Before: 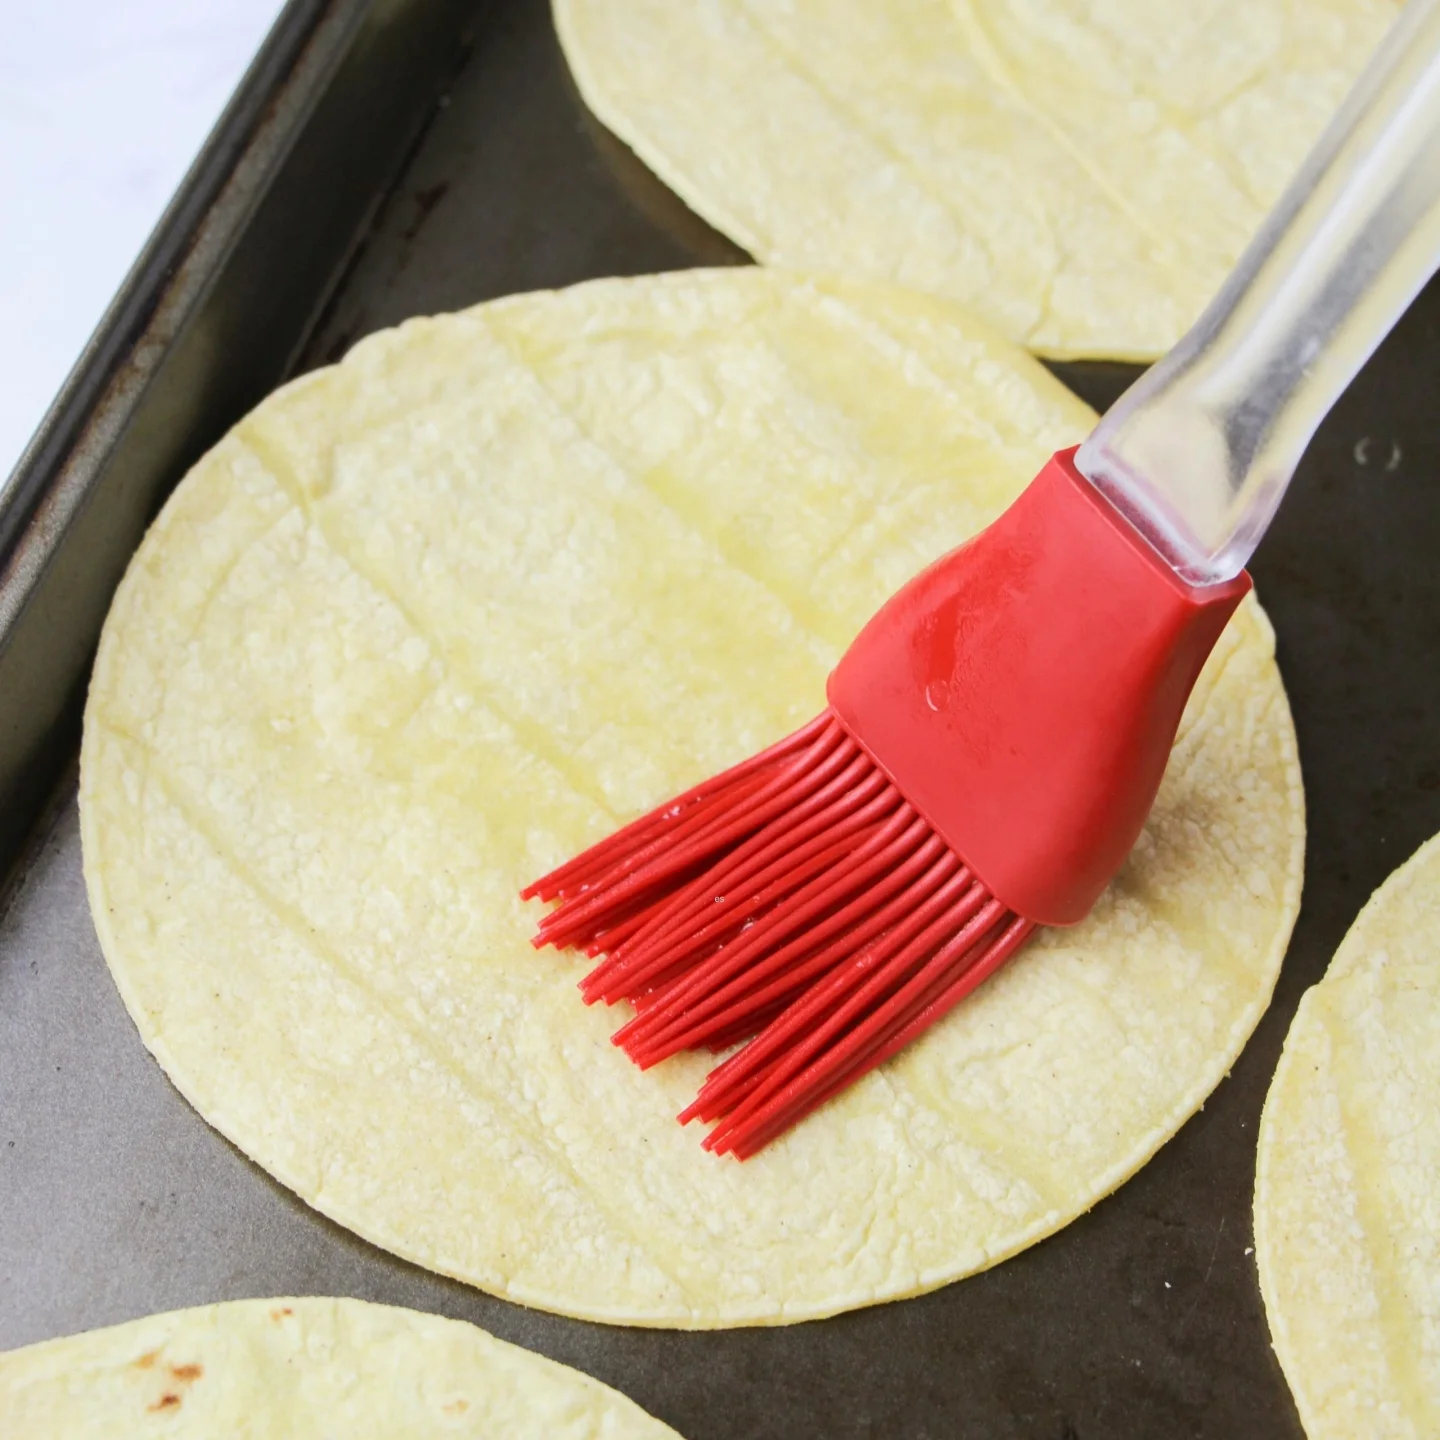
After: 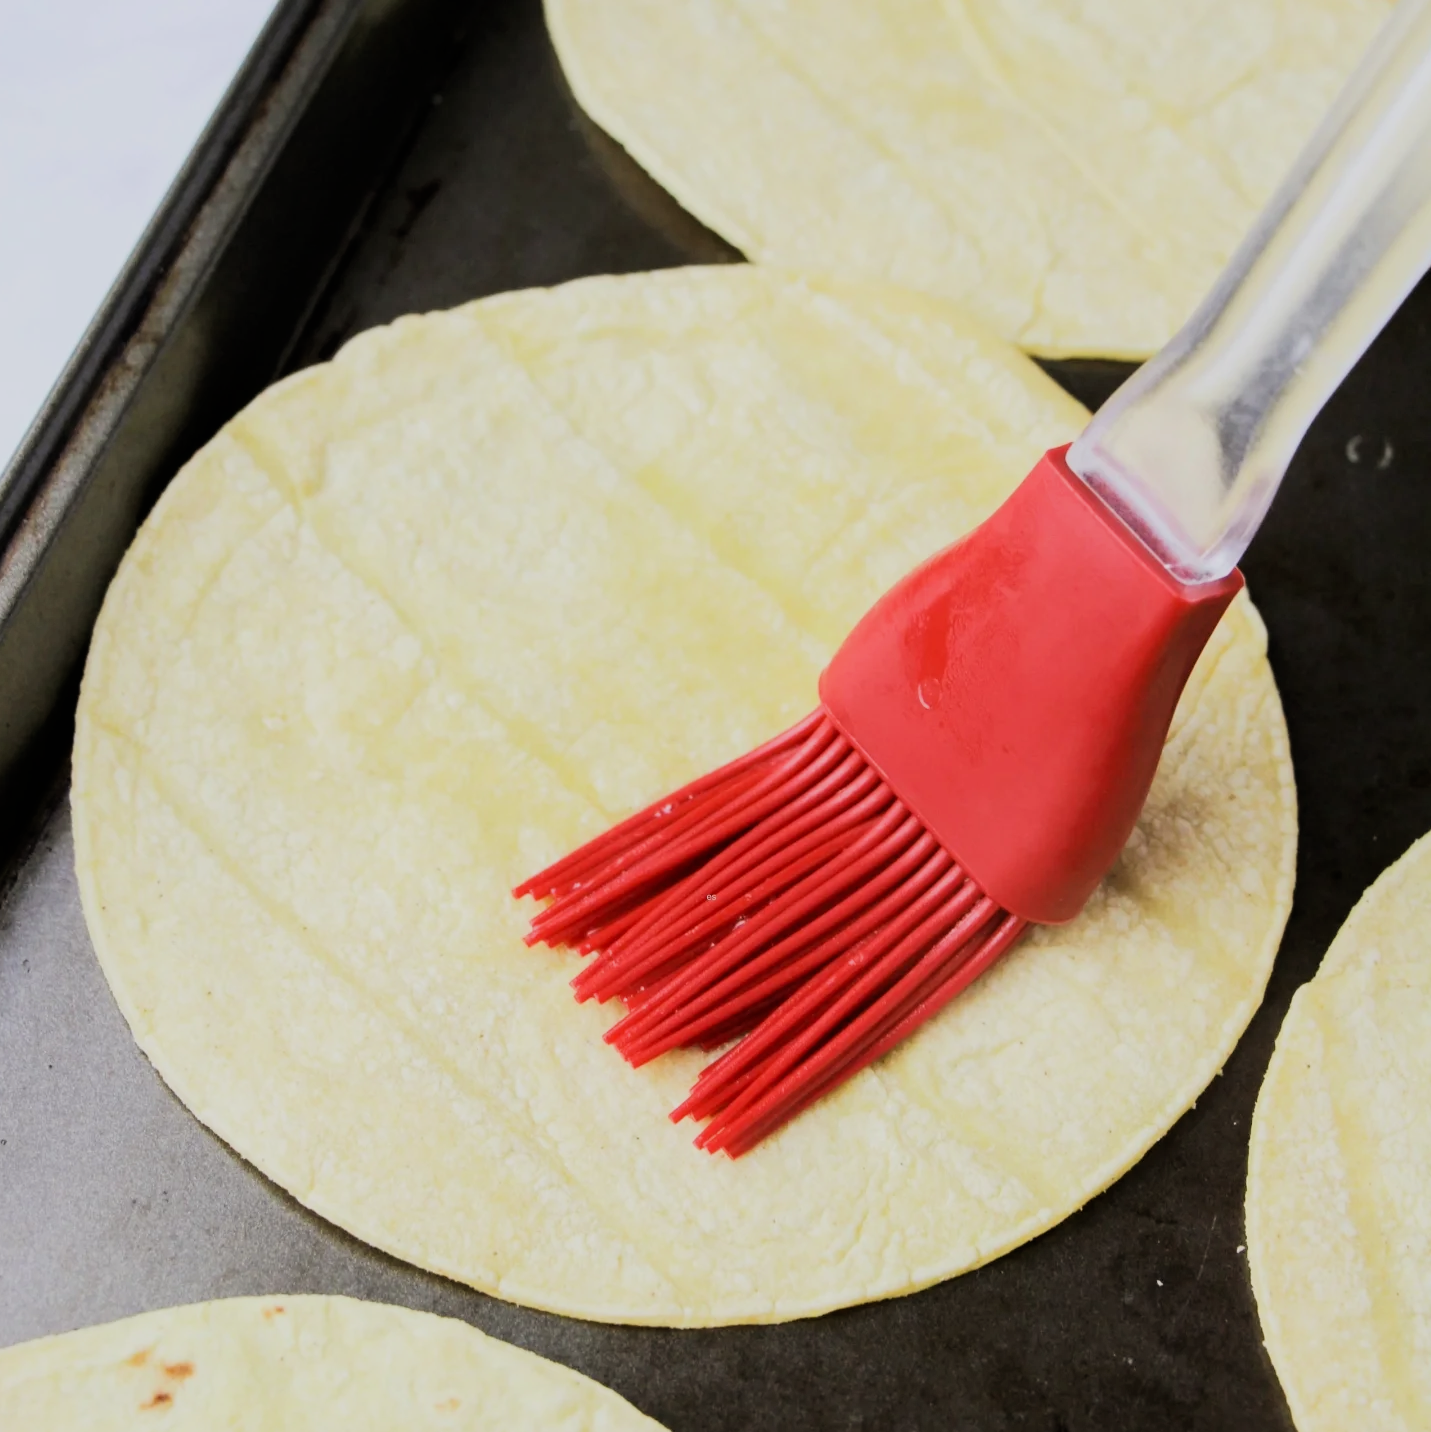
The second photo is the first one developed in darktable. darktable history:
filmic rgb: black relative exposure -7.65 EV, white relative exposure 4.56 EV, hardness 3.61, contrast 1.25
color correction: highlights a* 0.003, highlights b* -0.283
crop and rotate: left 0.614%, top 0.179%, bottom 0.309%
